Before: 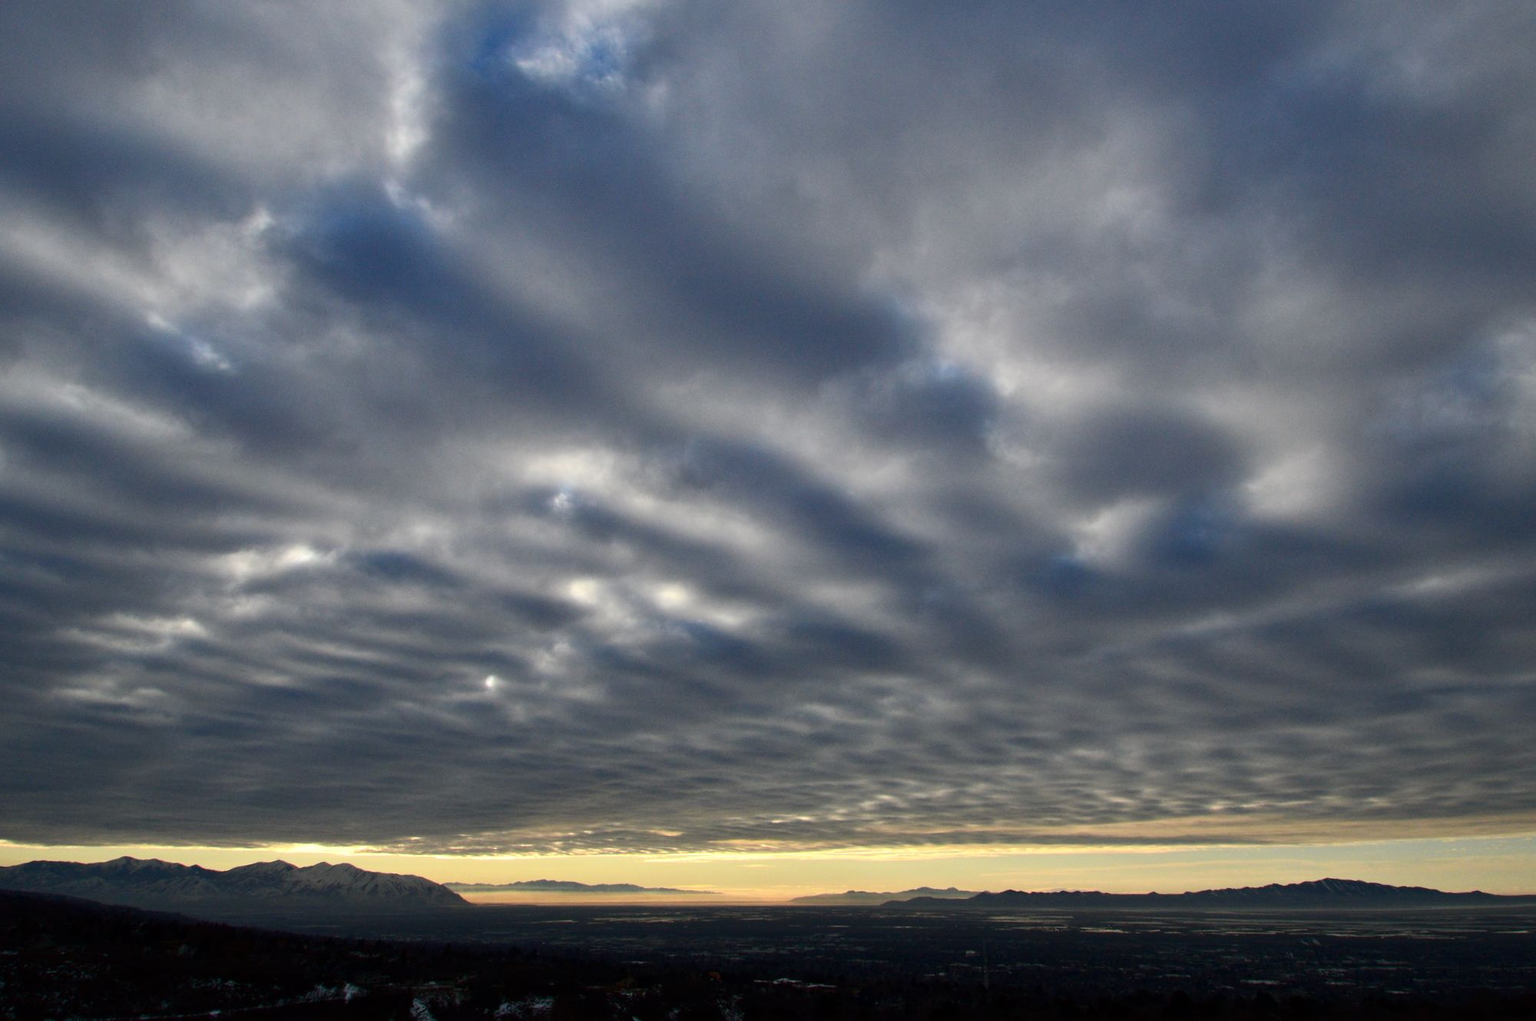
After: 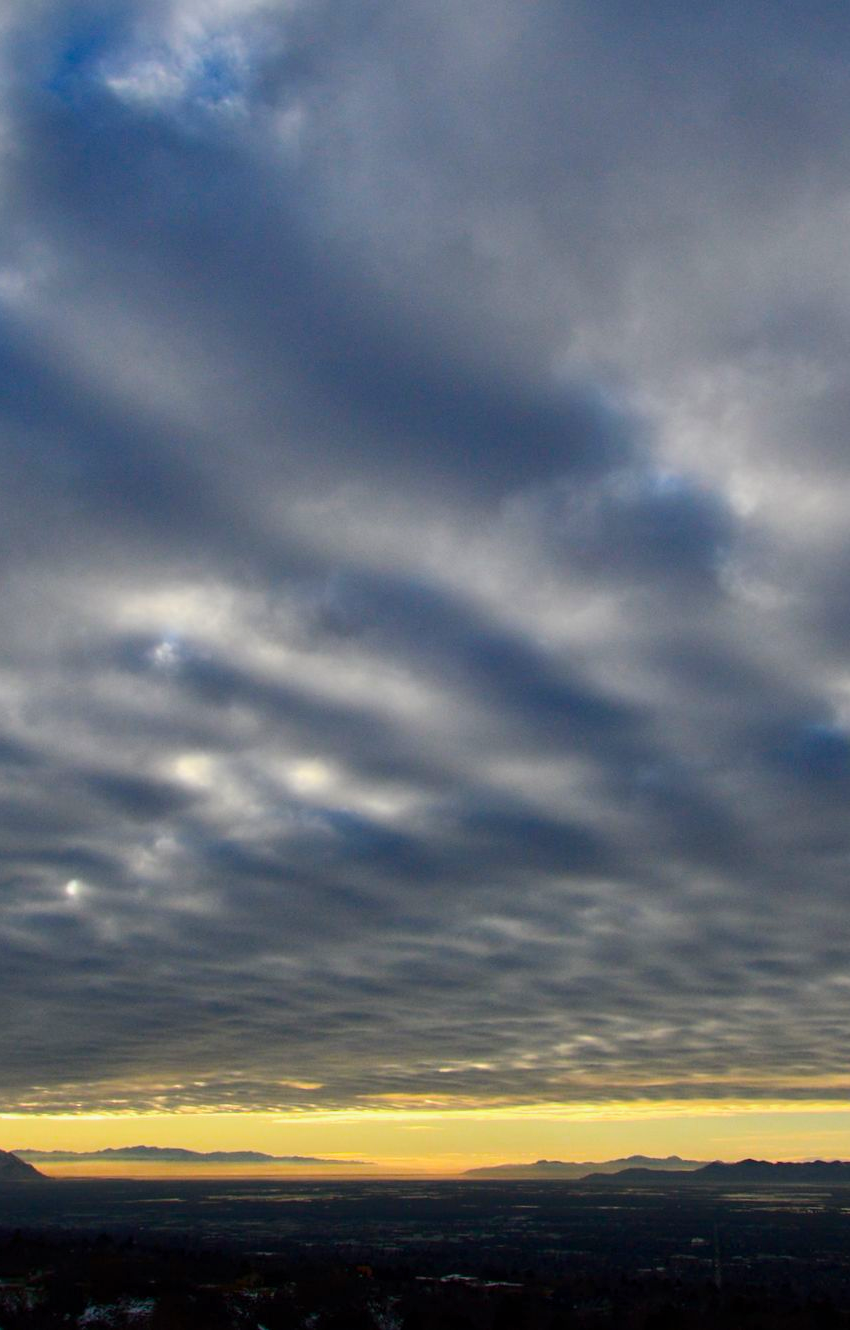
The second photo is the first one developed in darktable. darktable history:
crop: left 28.33%, right 29.159%
color balance rgb: perceptual saturation grading › global saturation 40.974%, perceptual brilliance grading › global brilliance 2.07%, perceptual brilliance grading › highlights -3.97%
